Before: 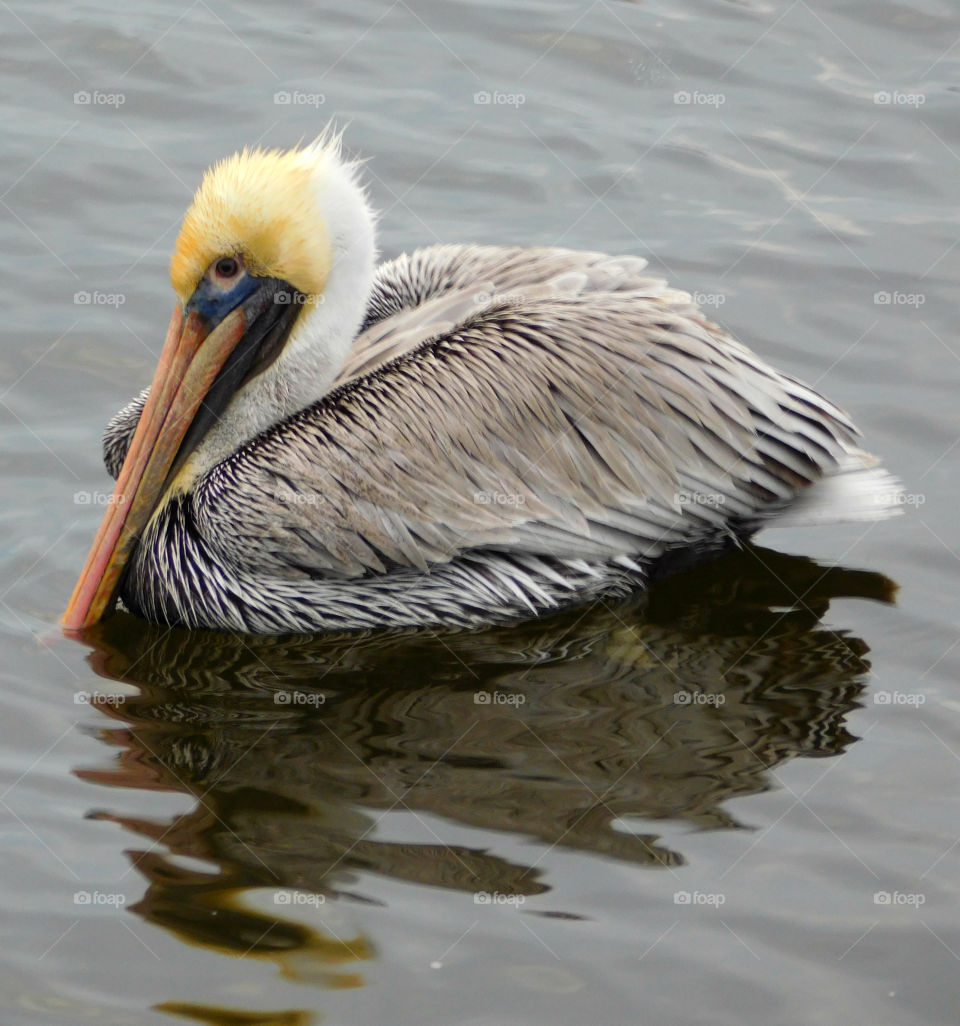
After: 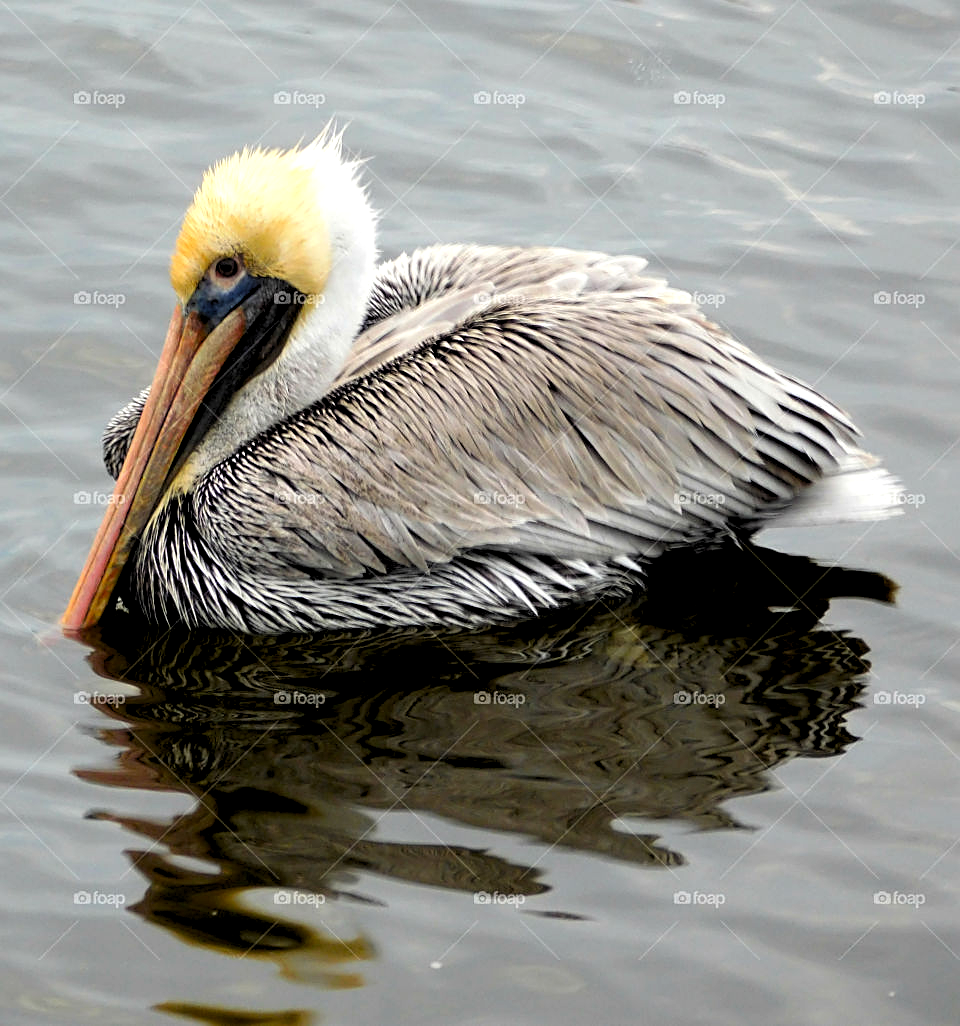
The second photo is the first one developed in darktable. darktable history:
sharpen: on, module defaults
levels: levels [0.062, 0.494, 0.925]
exposure: black level correction 0.007, exposure 0.158 EV, compensate exposure bias true, compensate highlight preservation false
